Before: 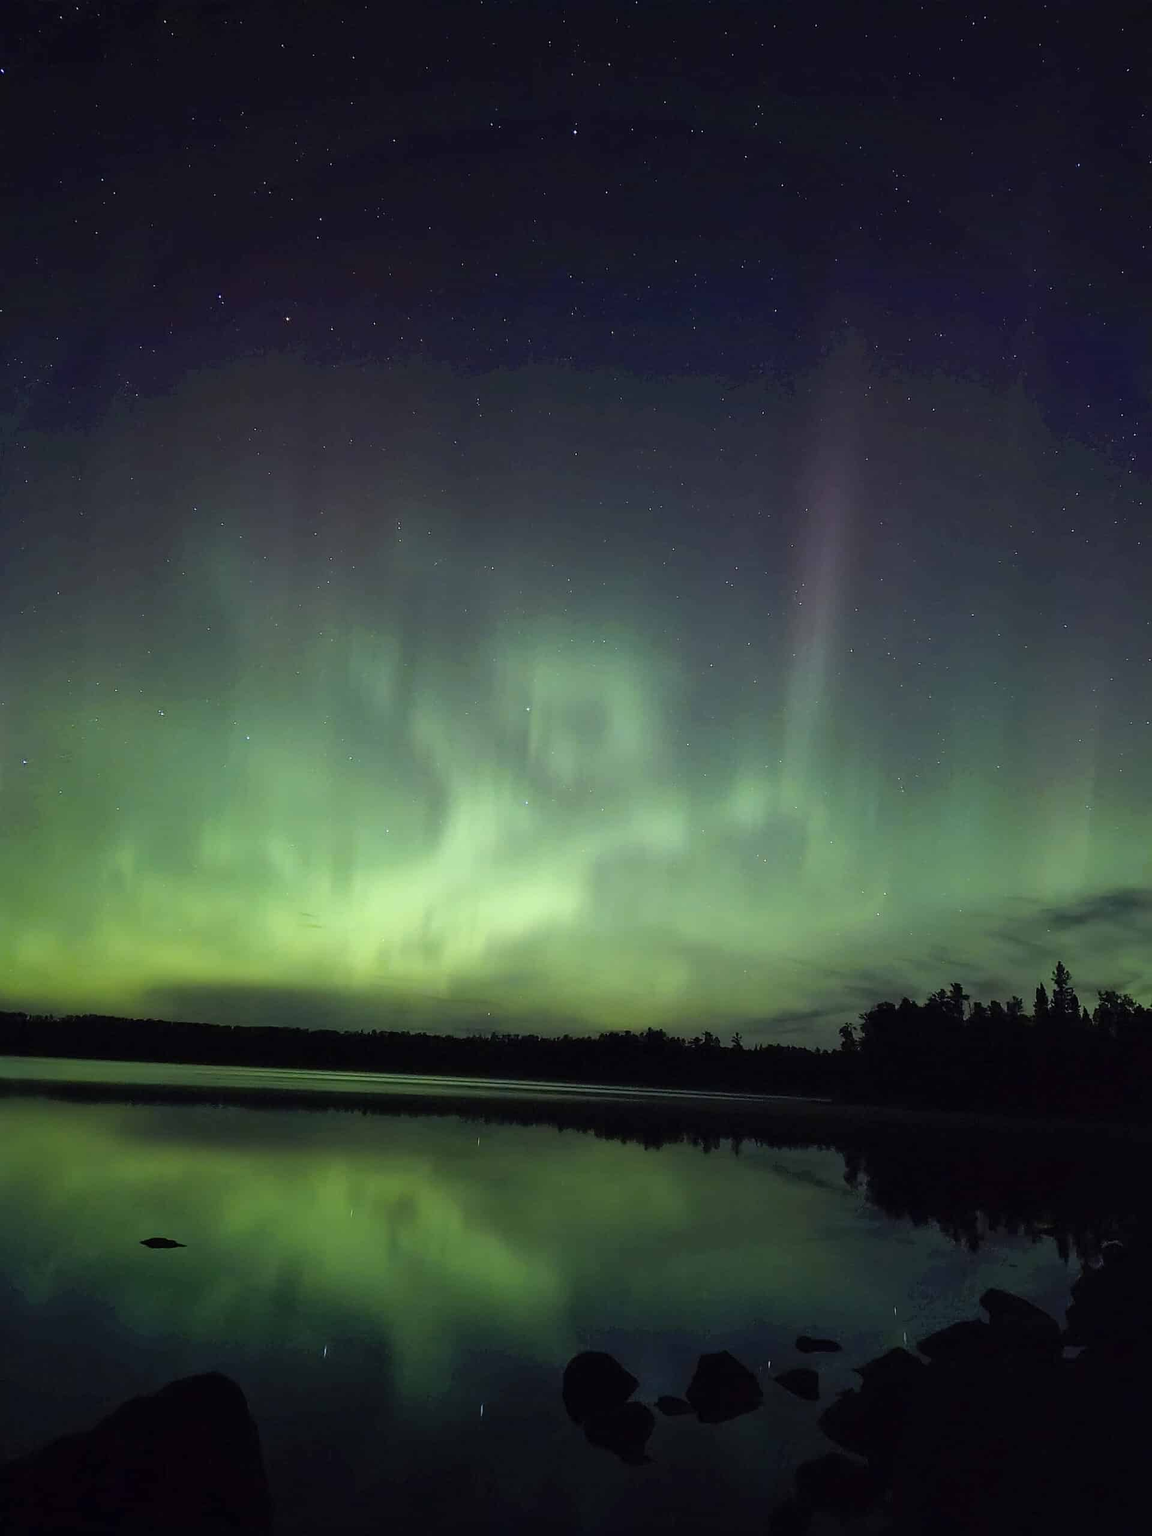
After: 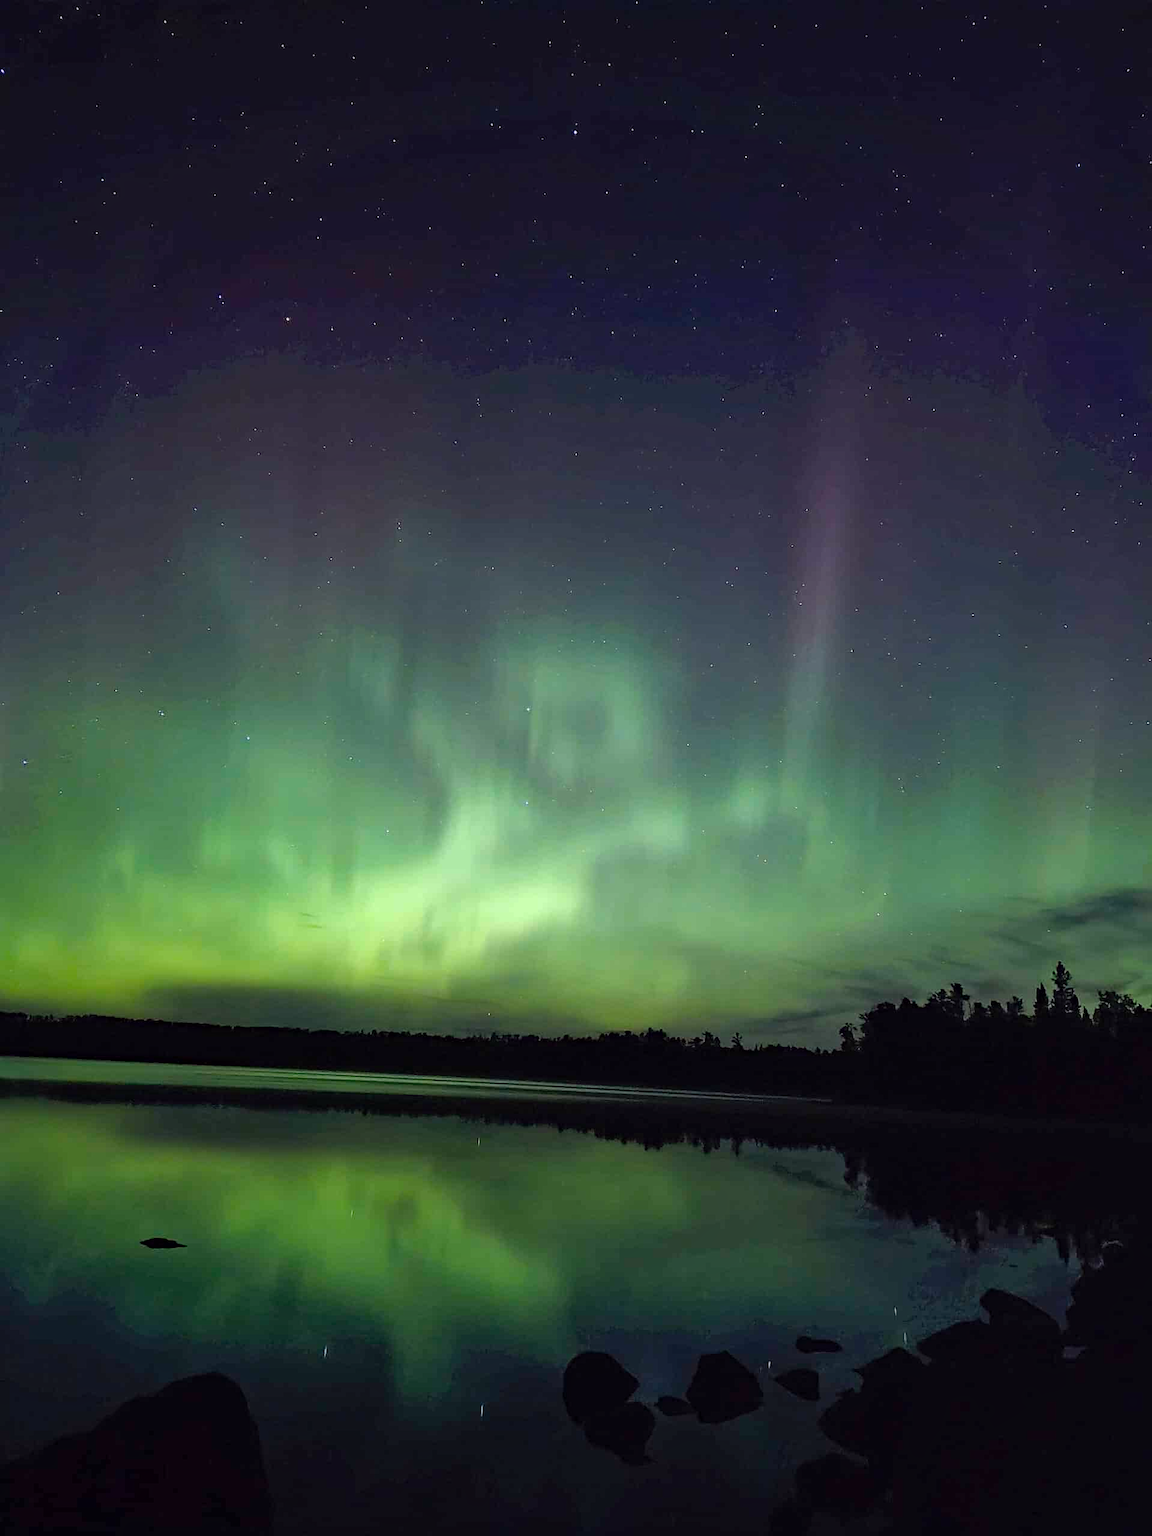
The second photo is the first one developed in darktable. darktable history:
shadows and highlights: radius 125.46, shadows 30.51, highlights -30.51, low approximation 0.01, soften with gaussian
haze removal: compatibility mode true, adaptive false
